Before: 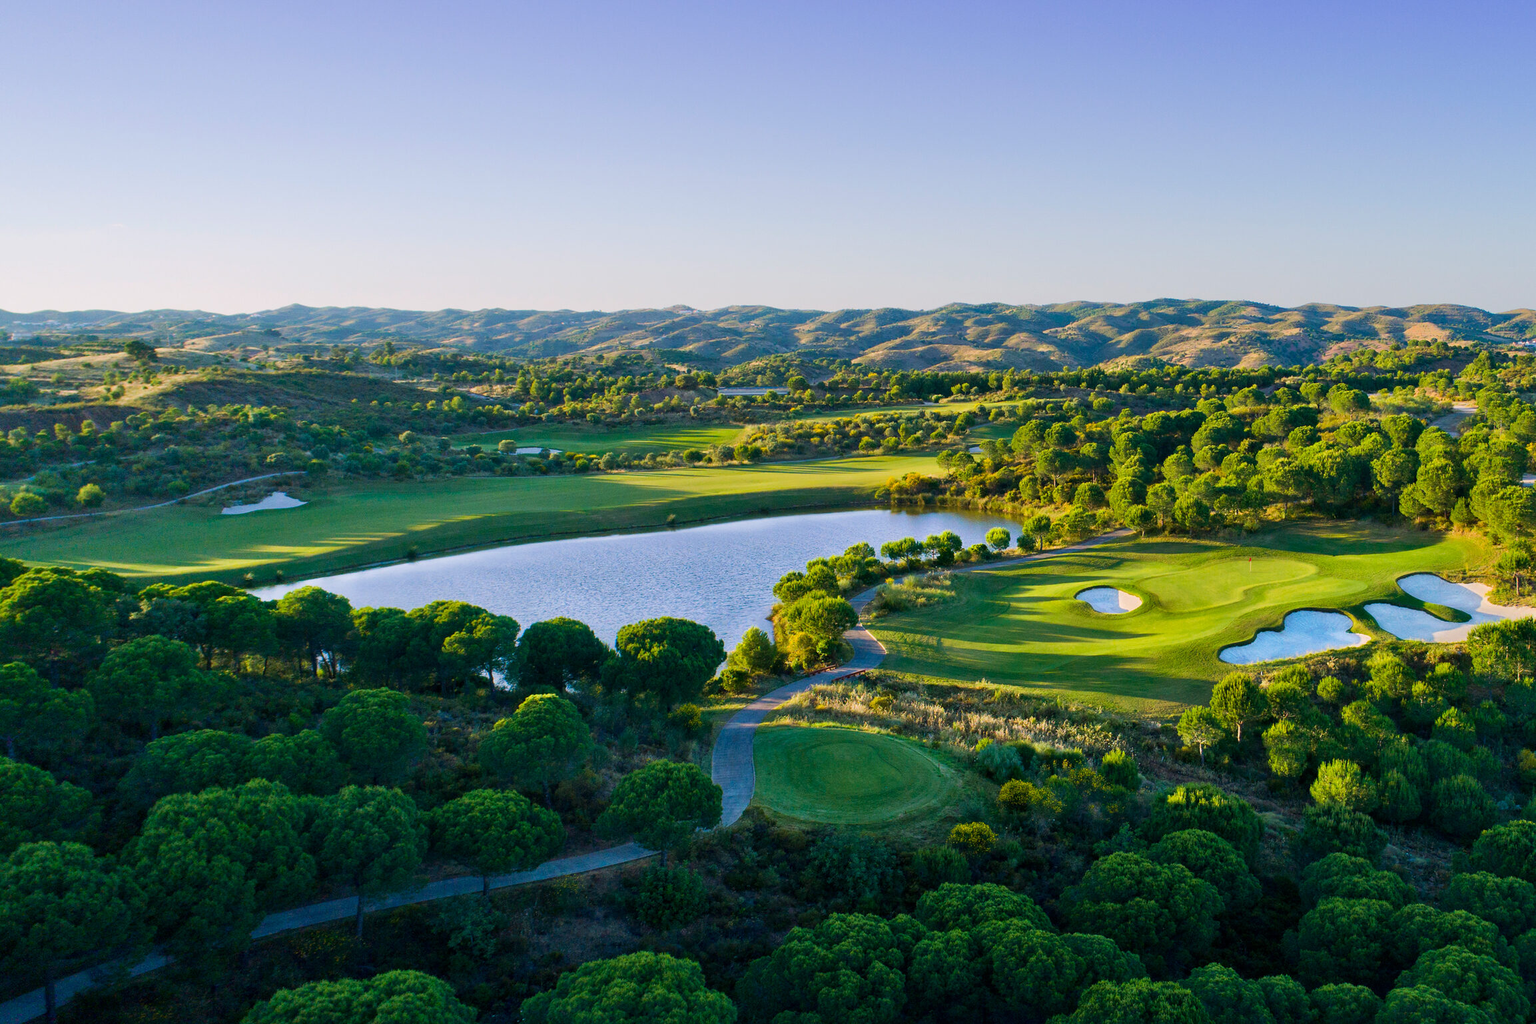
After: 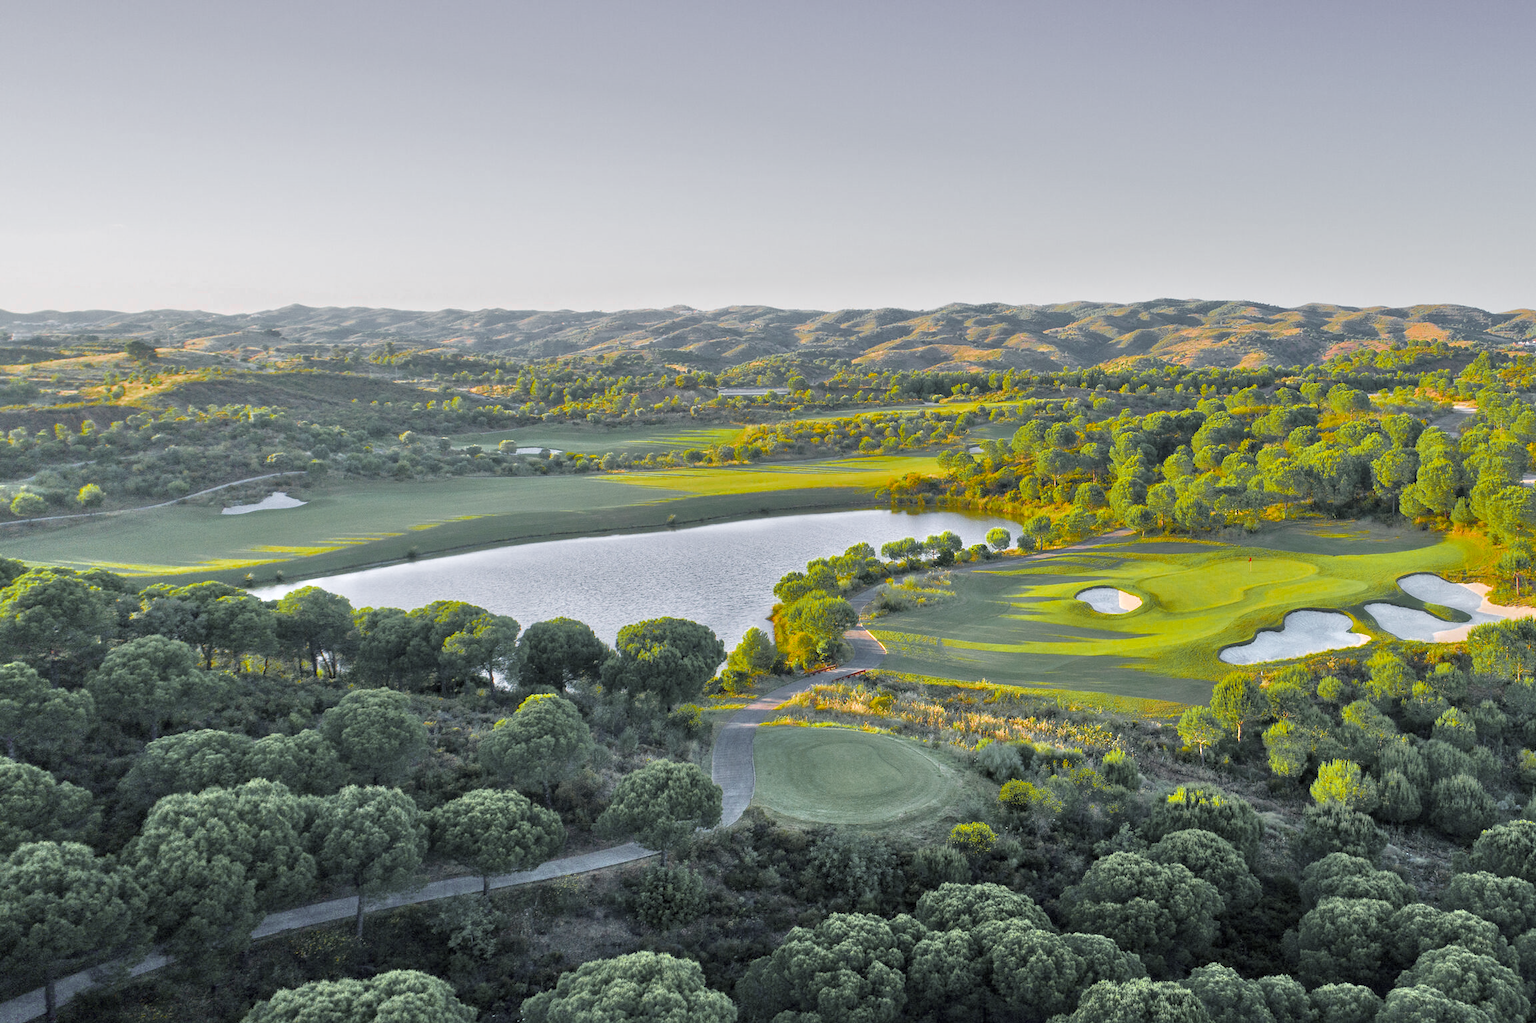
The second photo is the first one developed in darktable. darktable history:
color zones: curves: ch0 [(0.004, 0.388) (0.125, 0.392) (0.25, 0.404) (0.375, 0.5) (0.5, 0.5) (0.625, 0.5) (0.75, 0.5) (0.875, 0.5)]; ch1 [(0, 0.5) (0.125, 0.5) (0.25, 0.5) (0.375, 0.124) (0.524, 0.124) (0.645, 0.128) (0.789, 0.132) (0.914, 0.096) (0.998, 0.068)]
tone equalizer: -8 EV 2 EV, -7 EV 2 EV, -6 EV 2 EV, -5 EV 2 EV, -4 EV 2 EV, -3 EV 1.5 EV, -2 EV 1 EV, -1 EV 0.5 EV
